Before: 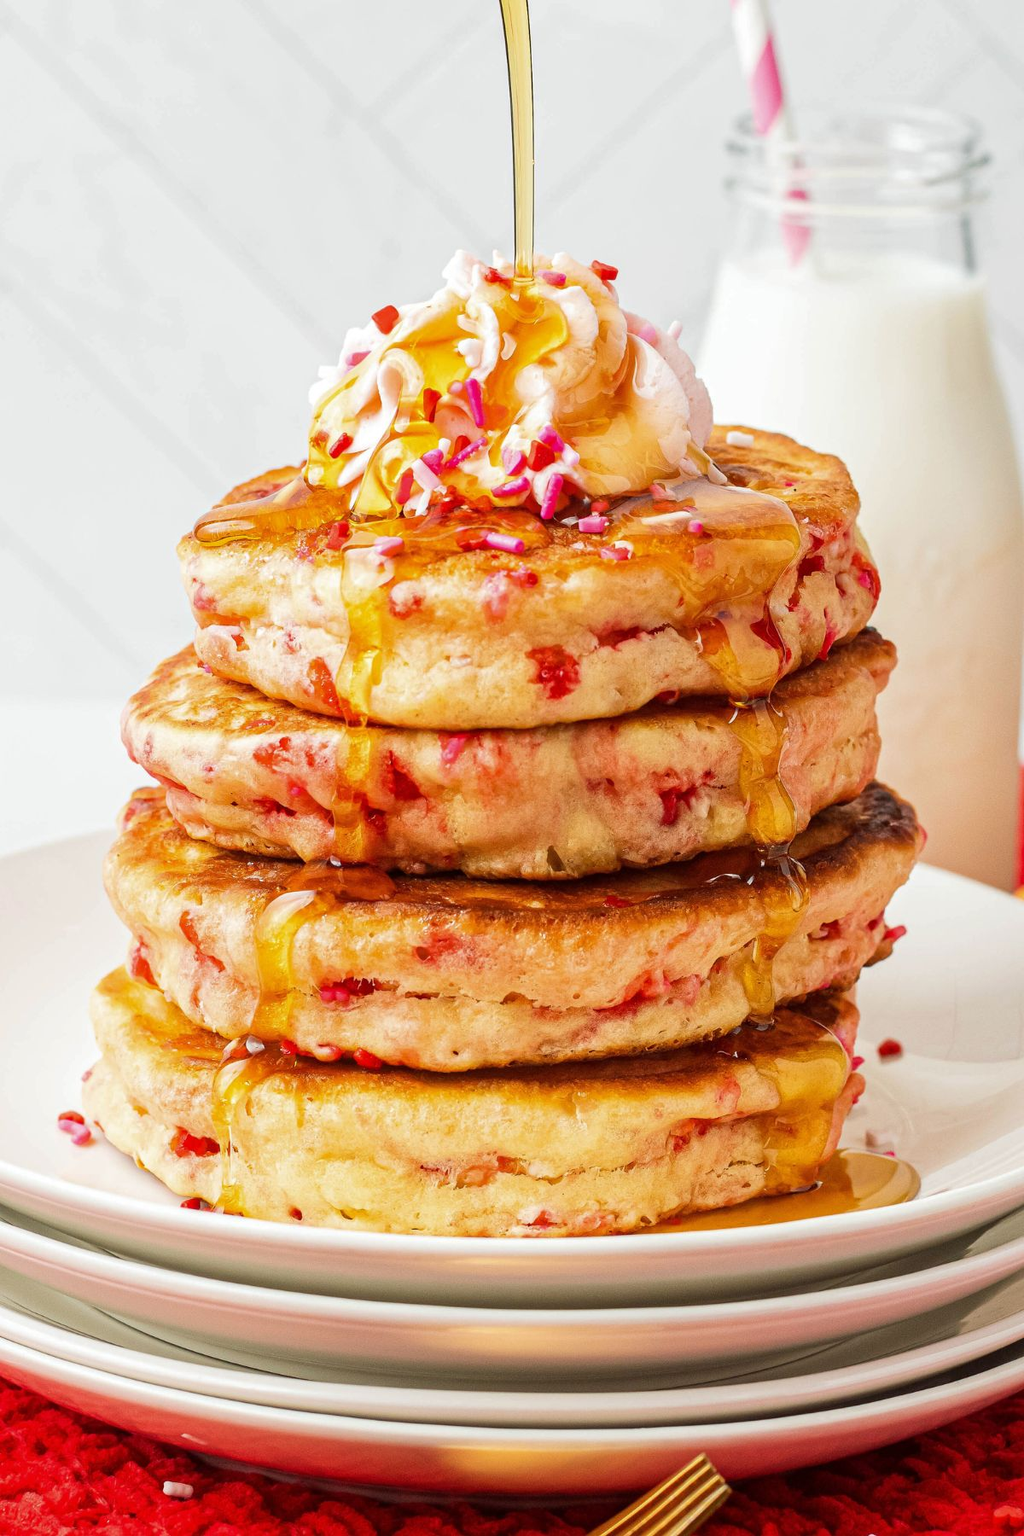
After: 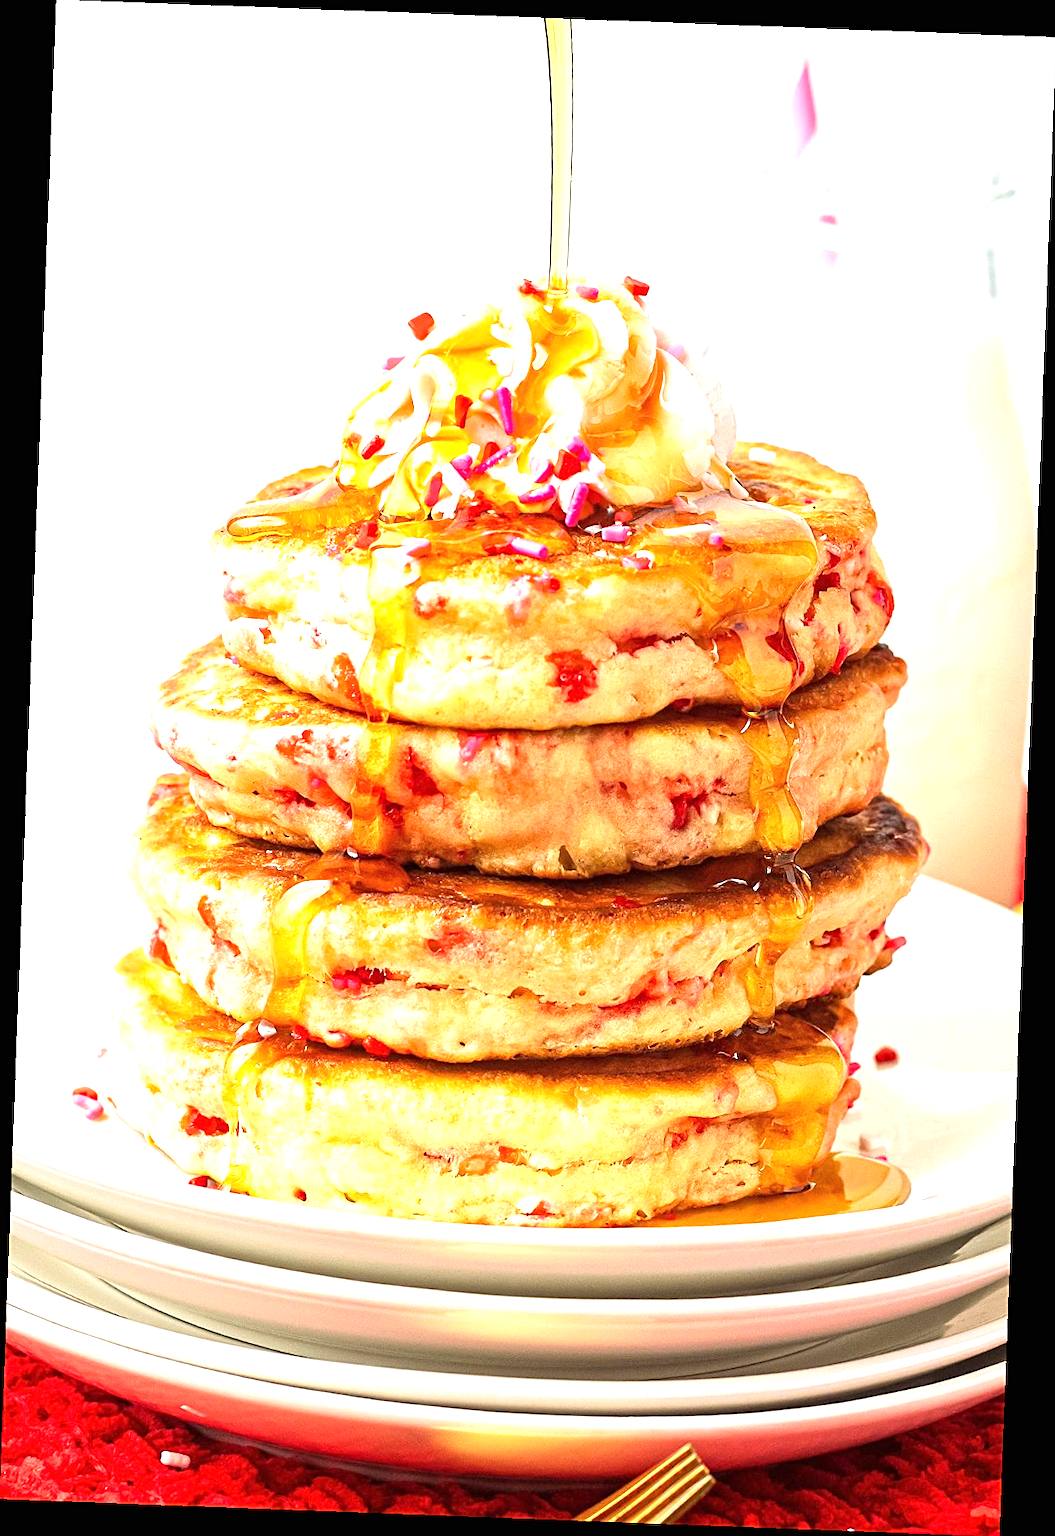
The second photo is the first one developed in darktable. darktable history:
exposure: black level correction 0, exposure 1 EV, compensate exposure bias true, compensate highlight preservation false
rotate and perspective: rotation 2.17°, automatic cropping off
sharpen: on, module defaults
